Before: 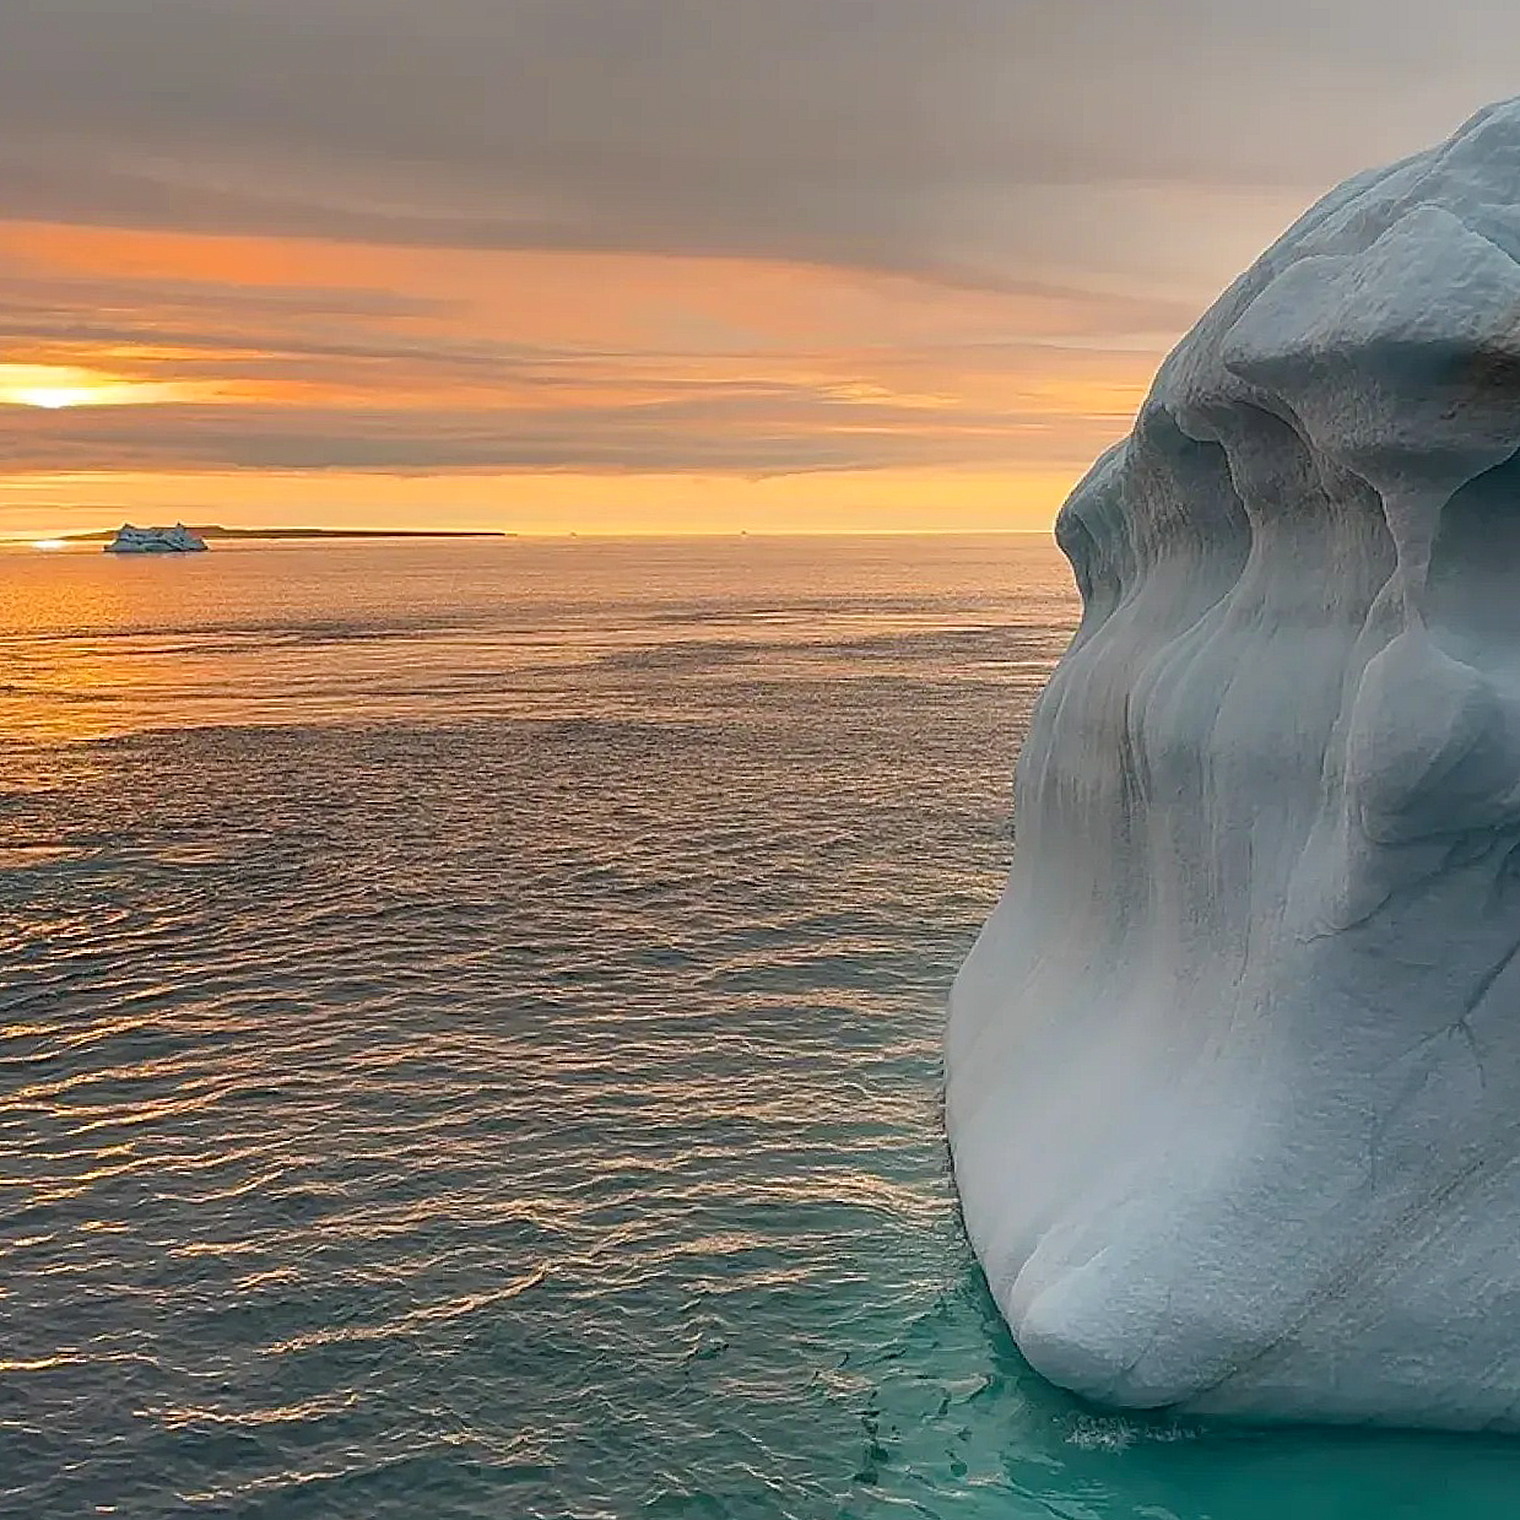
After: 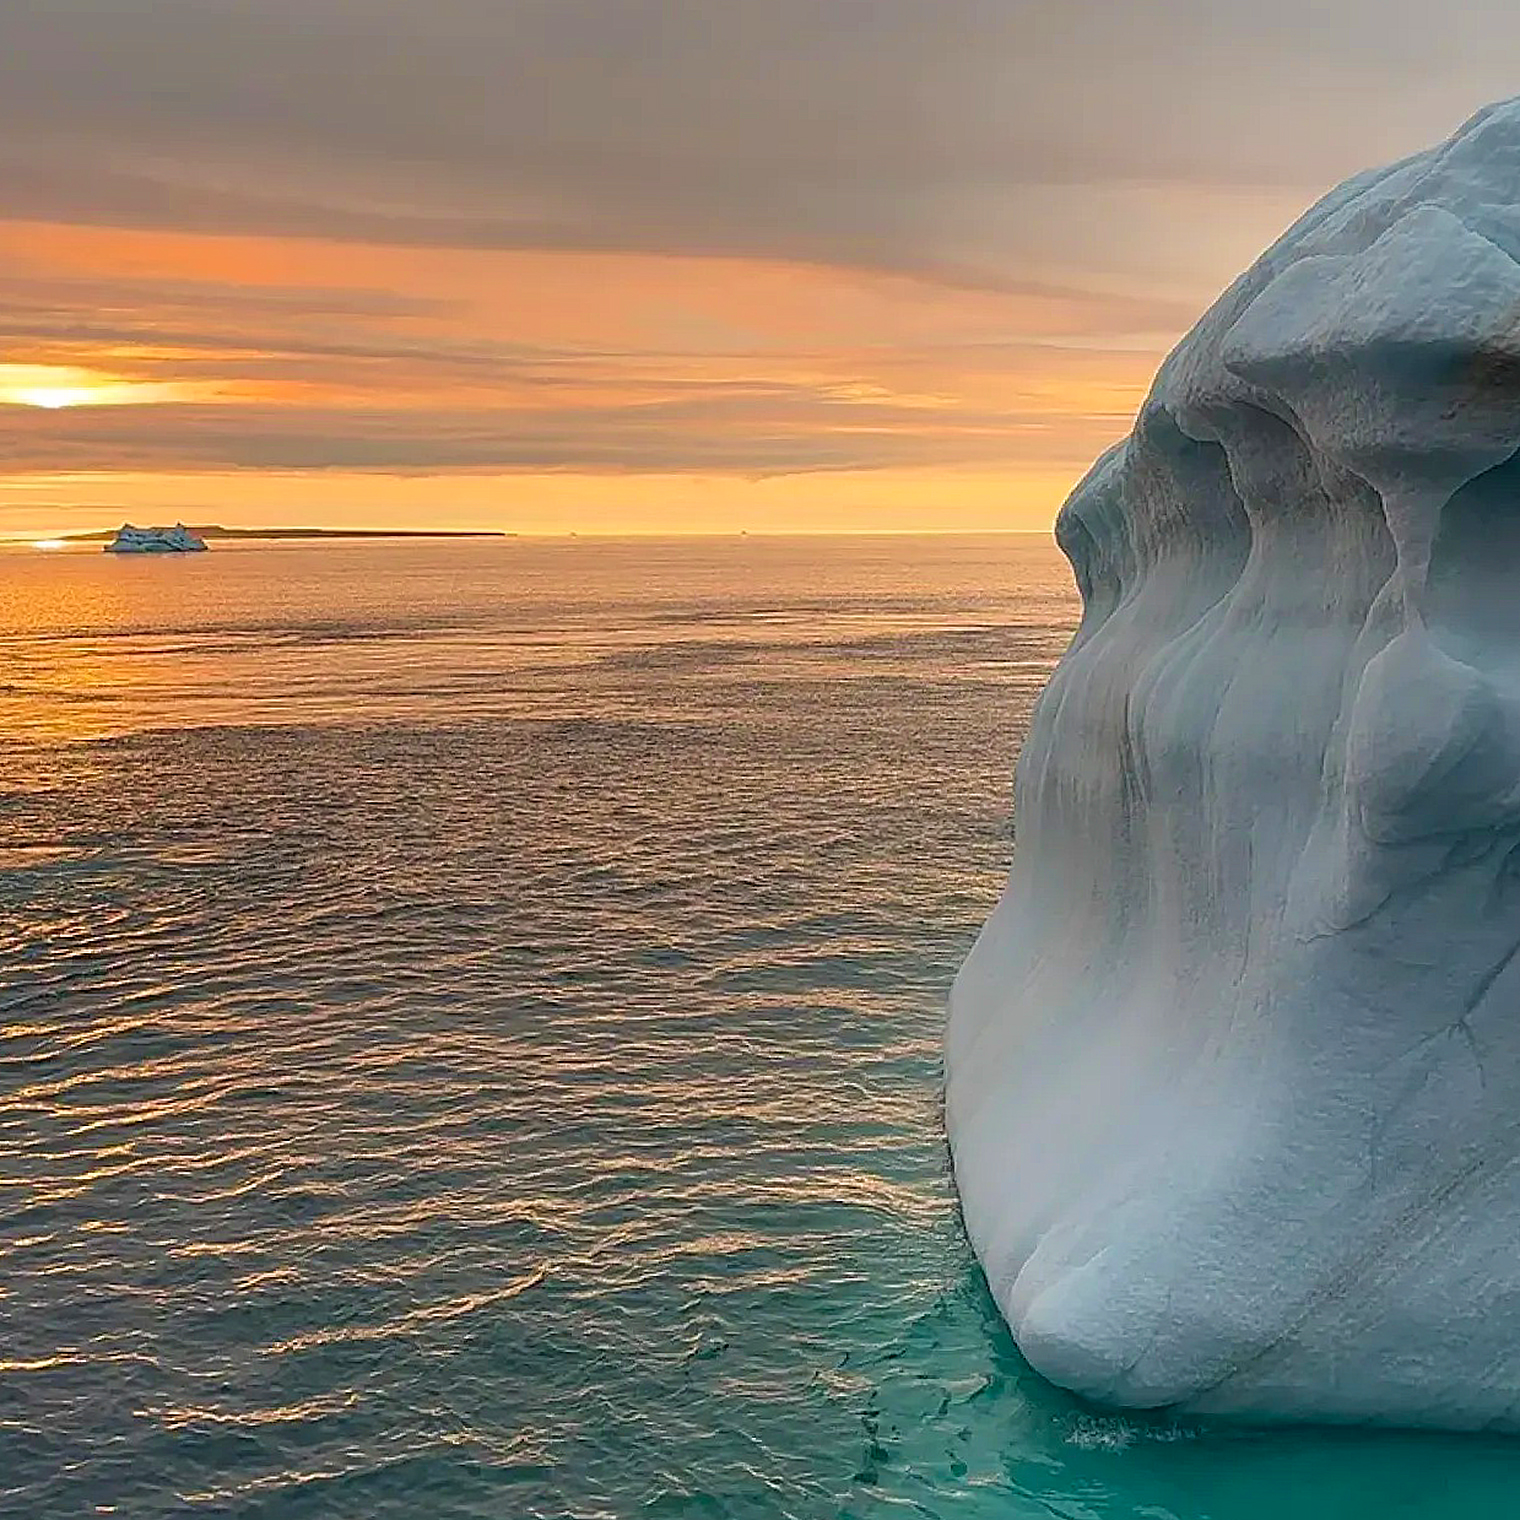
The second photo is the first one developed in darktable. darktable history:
velvia: on, module defaults
base curve: curves: ch0 [(0, 0) (0.989, 0.992)], preserve colors none
